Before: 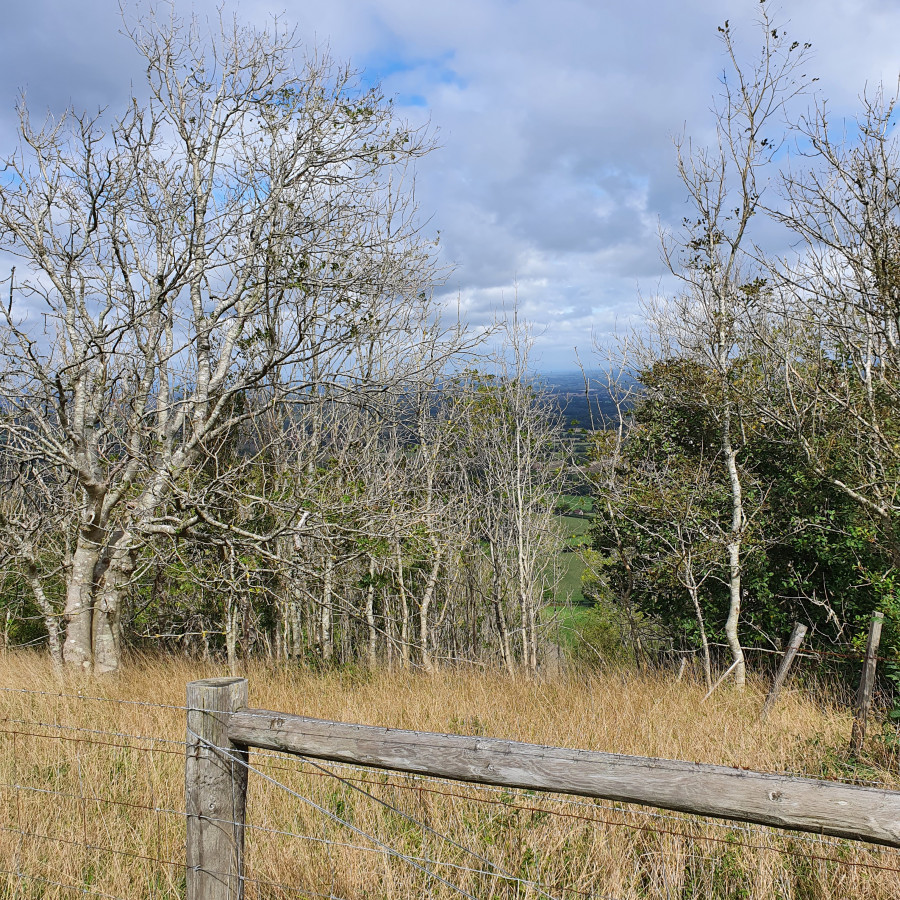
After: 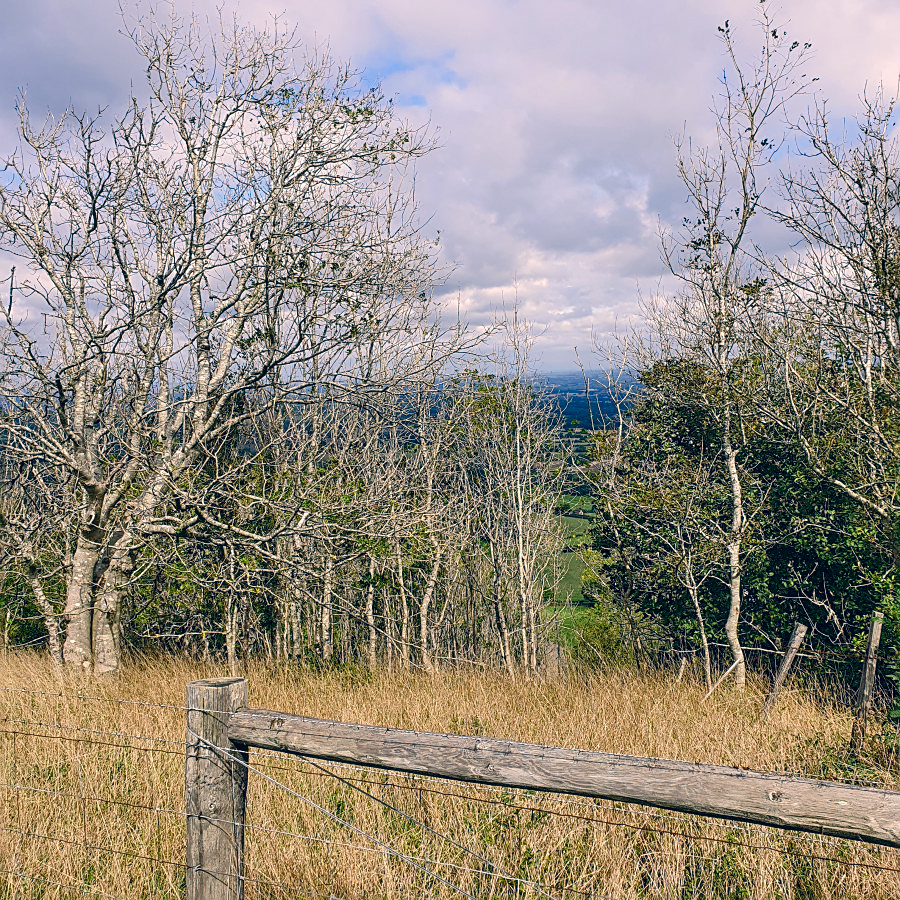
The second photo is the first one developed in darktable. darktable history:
sharpen: on, module defaults
local contrast: on, module defaults
color balance rgb: shadows lift › luminance -19.664%, power › hue 72.81°, perceptual saturation grading › global saturation 20%, perceptual saturation grading › highlights -49.499%, perceptual saturation grading › shadows 25.967%, global vibrance 20%
shadows and highlights: shadows -24.68, highlights 50.26, soften with gaussian
color correction: highlights a* 10.35, highlights b* 13.94, shadows a* -9.98, shadows b* -14.99
